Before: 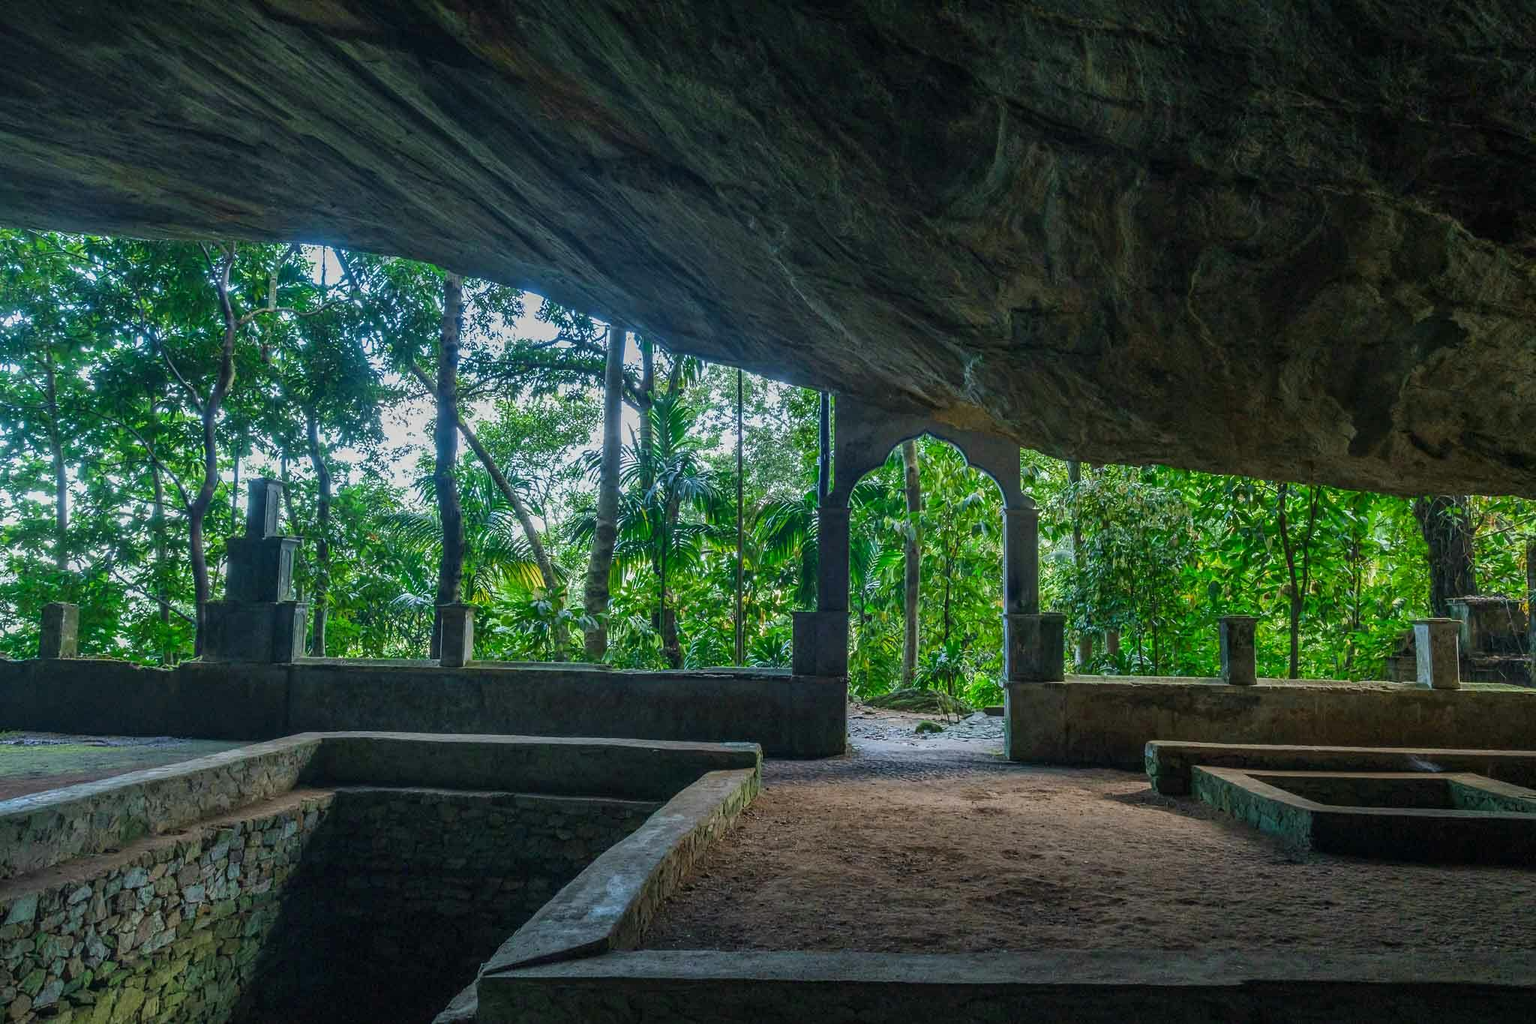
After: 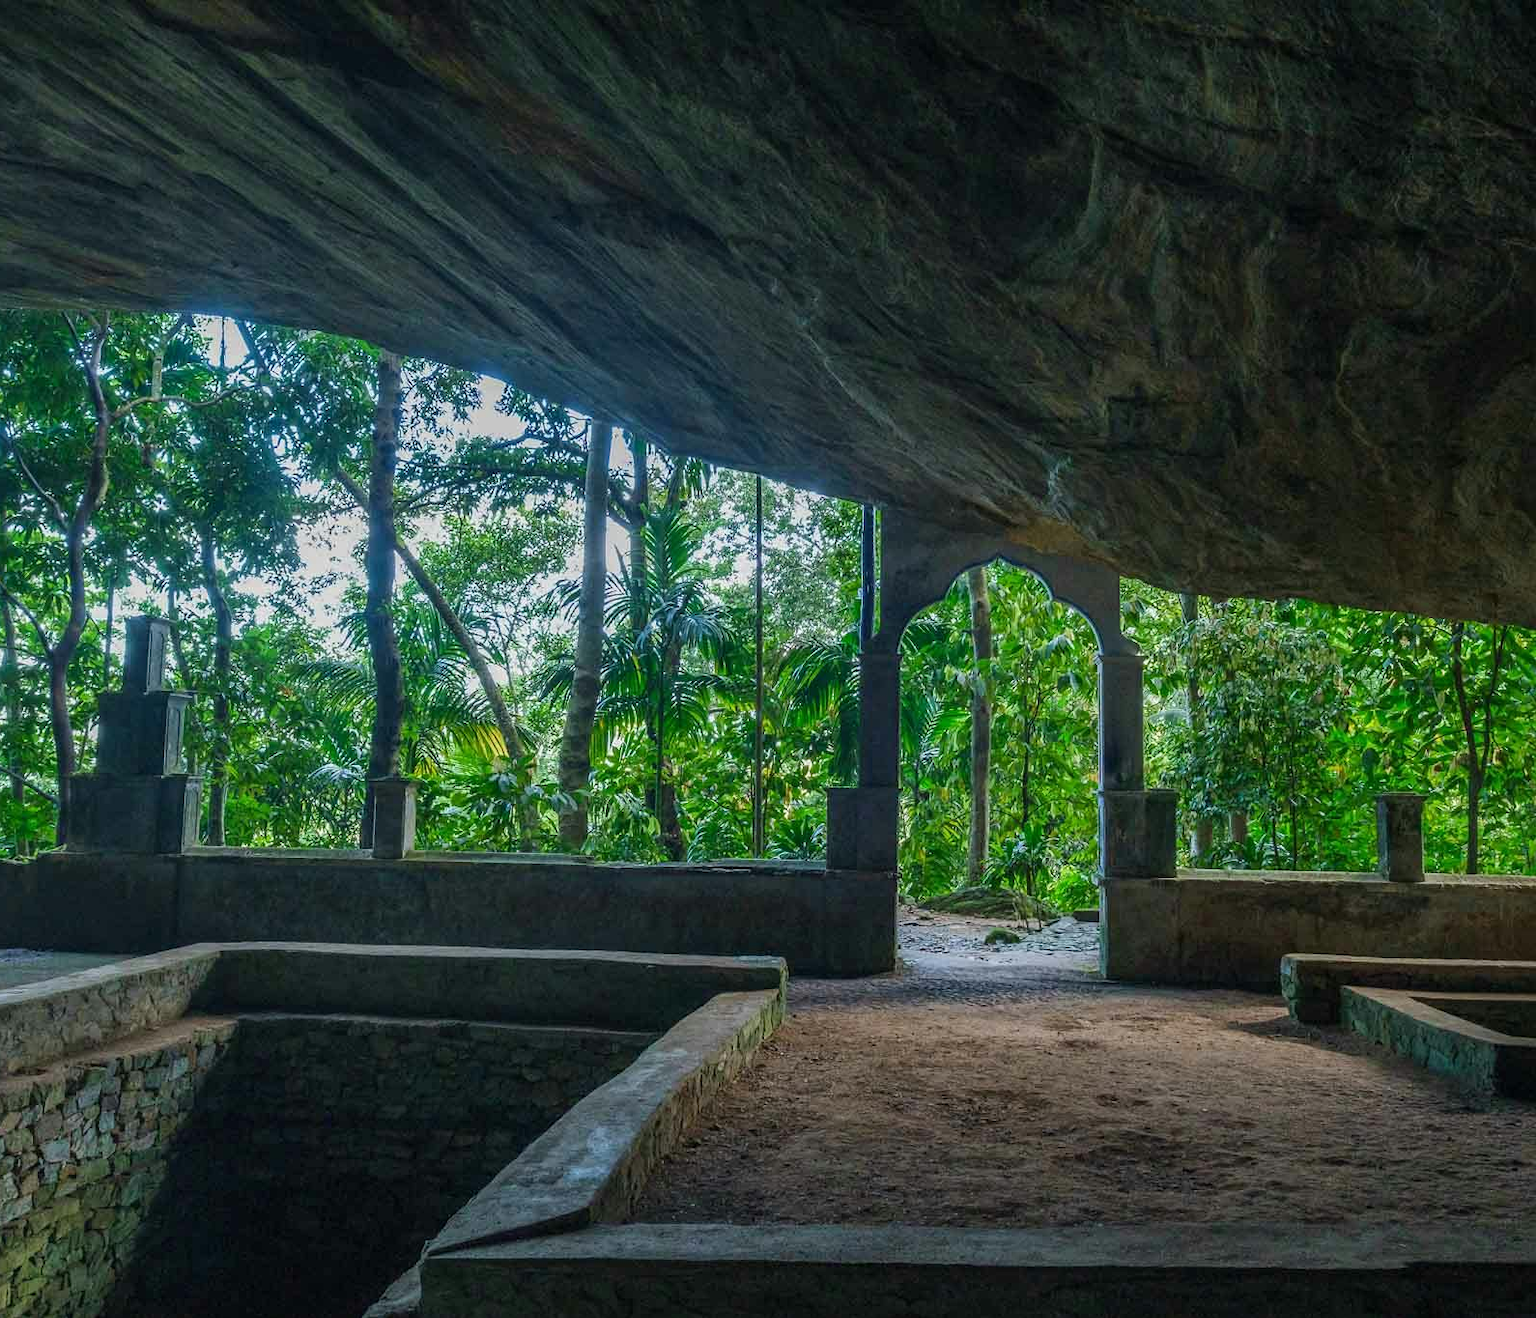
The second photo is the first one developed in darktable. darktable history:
crop: left 9.86%, right 12.493%
